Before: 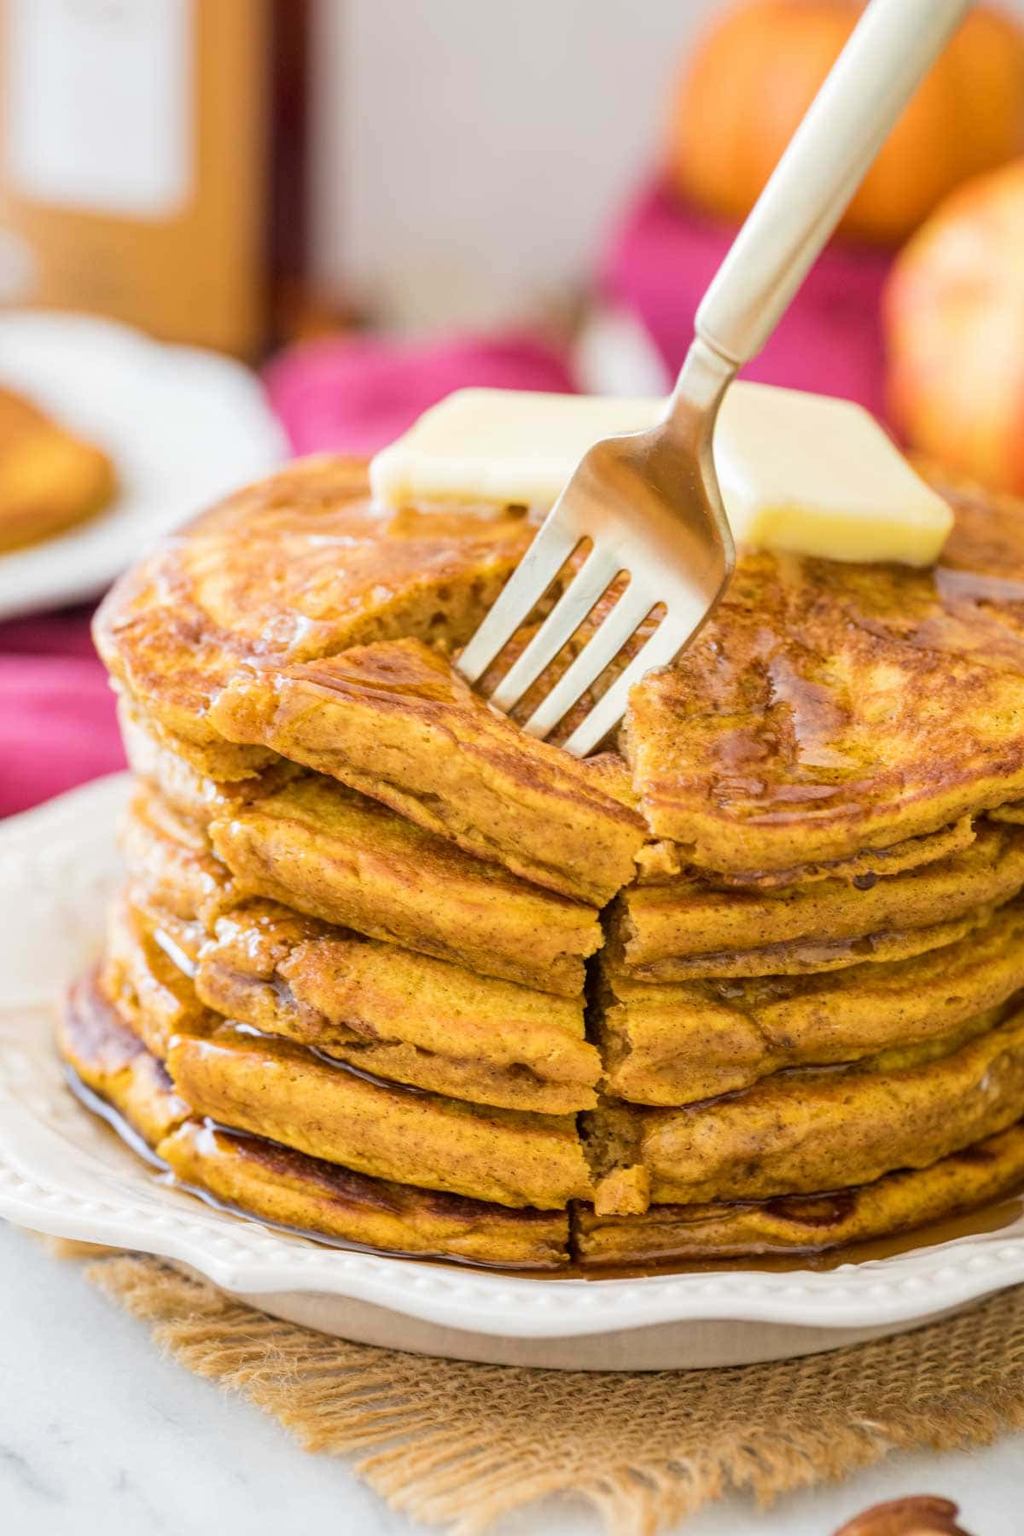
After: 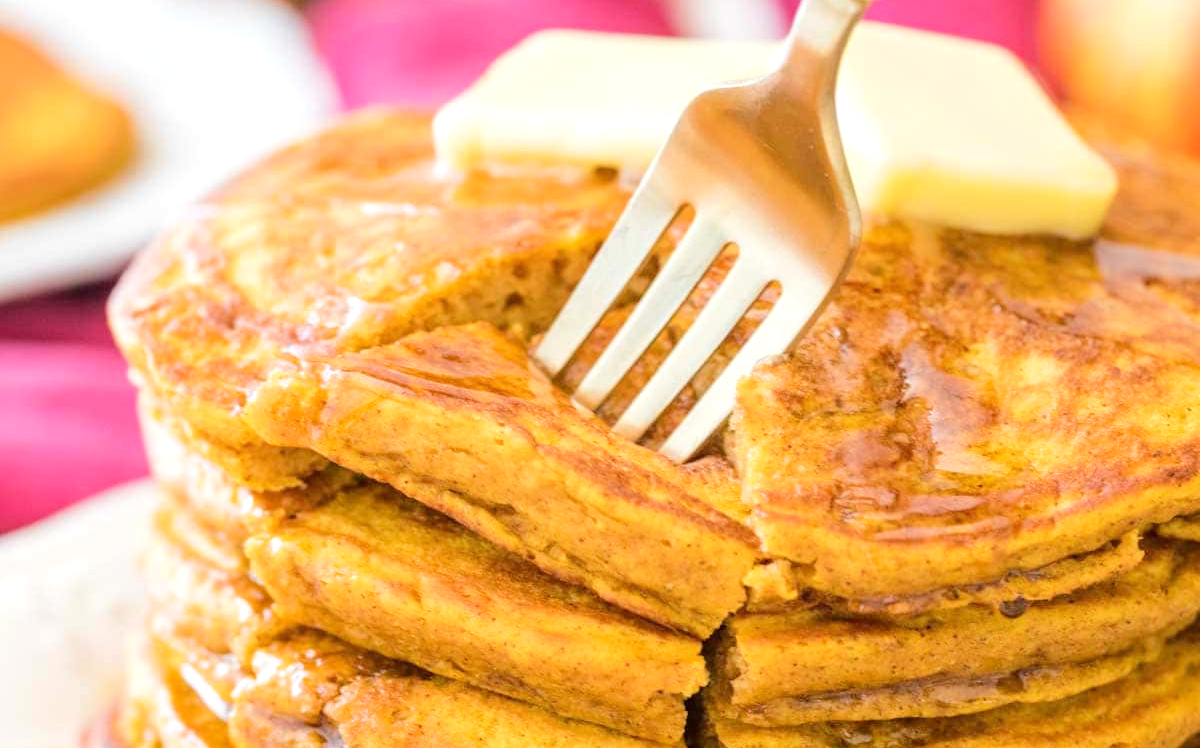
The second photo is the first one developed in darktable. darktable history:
tone equalizer: -8 EV 1.02 EV, -7 EV 0.993 EV, -6 EV 1.02 EV, -5 EV 1.03 EV, -4 EV 1.03 EV, -3 EV 0.753 EV, -2 EV 0.5 EV, -1 EV 0.266 EV, edges refinement/feathering 500, mask exposure compensation -1.57 EV, preserve details no
crop and rotate: top 23.655%, bottom 34.736%
exposure: exposure -0.069 EV, compensate highlight preservation false
